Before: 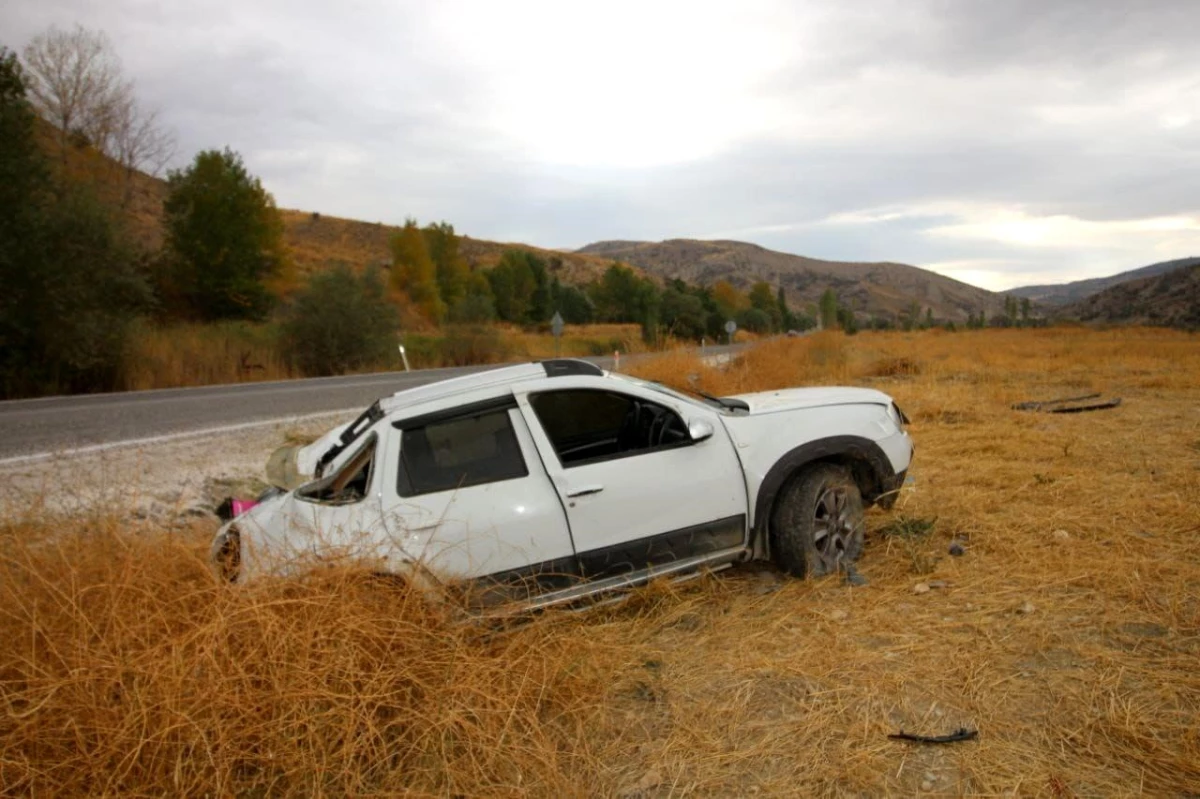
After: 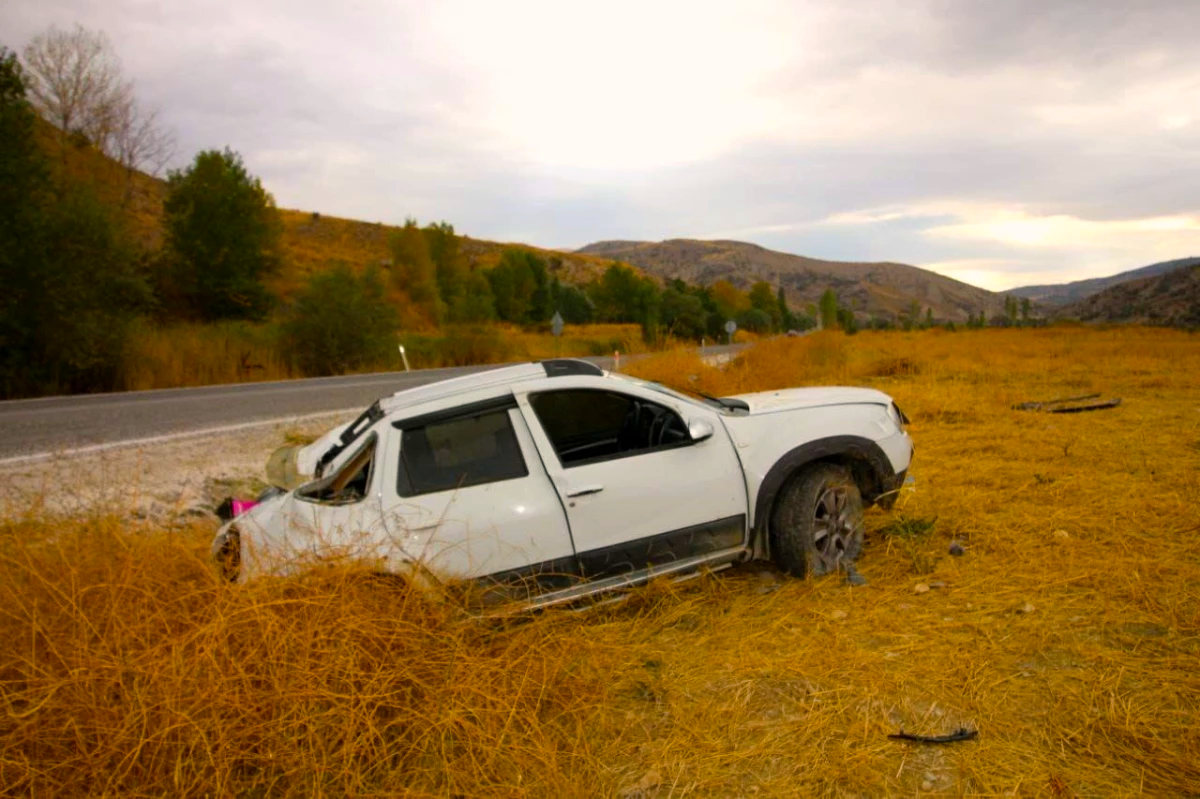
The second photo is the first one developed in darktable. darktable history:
color balance rgb: highlights gain › chroma 1.653%, highlights gain › hue 56.98°, perceptual saturation grading › global saturation 19.365%, global vibrance 39.786%
